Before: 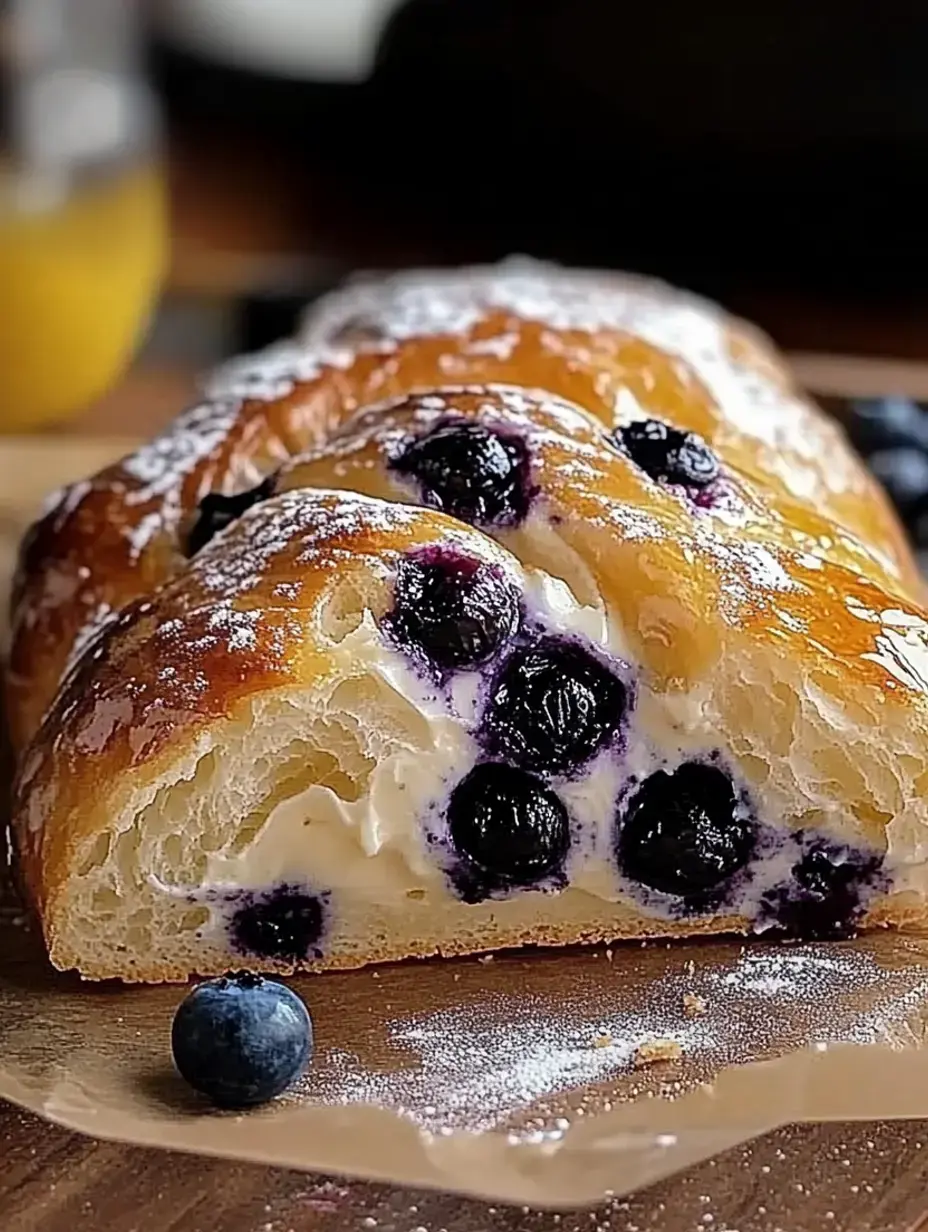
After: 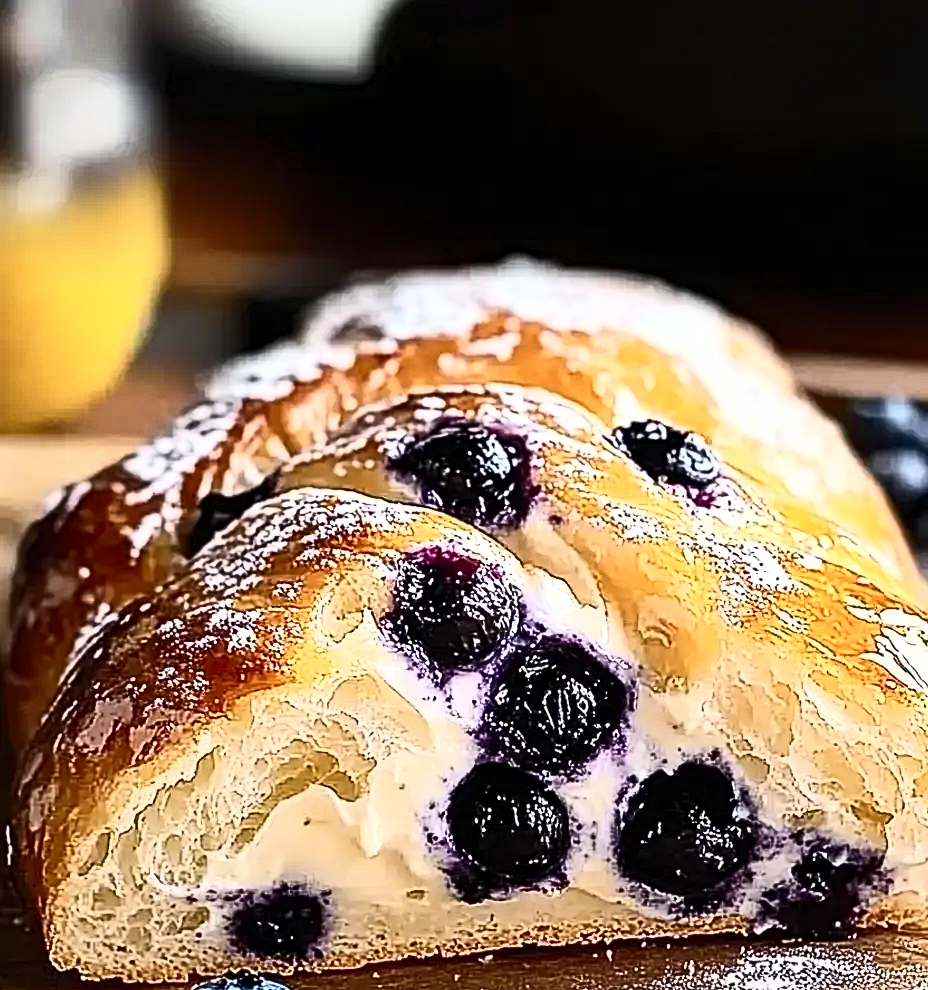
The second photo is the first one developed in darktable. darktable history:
contrast brightness saturation: contrast 0.607, brightness 0.332, saturation 0.139
contrast equalizer: y [[0.5, 0.5, 0.5, 0.539, 0.64, 0.611], [0.5 ×6], [0.5 ×6], [0 ×6], [0 ×6]]
crop: bottom 19.632%
